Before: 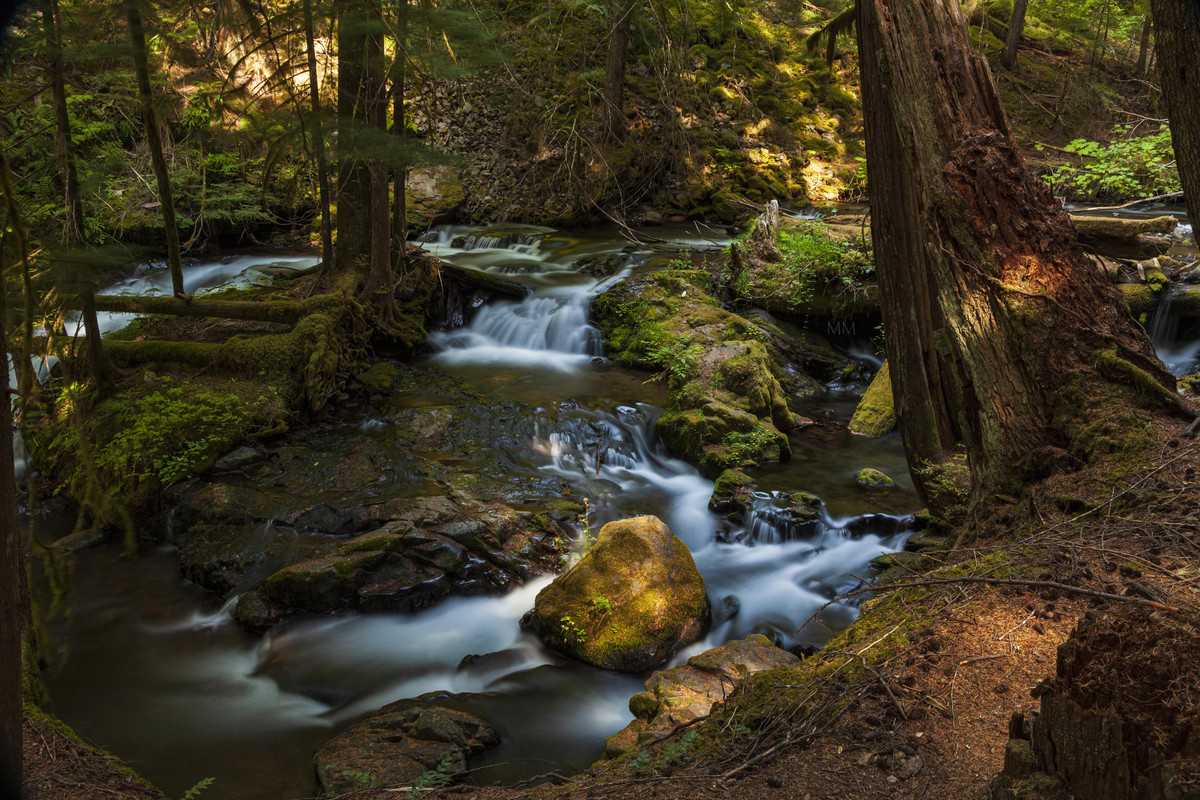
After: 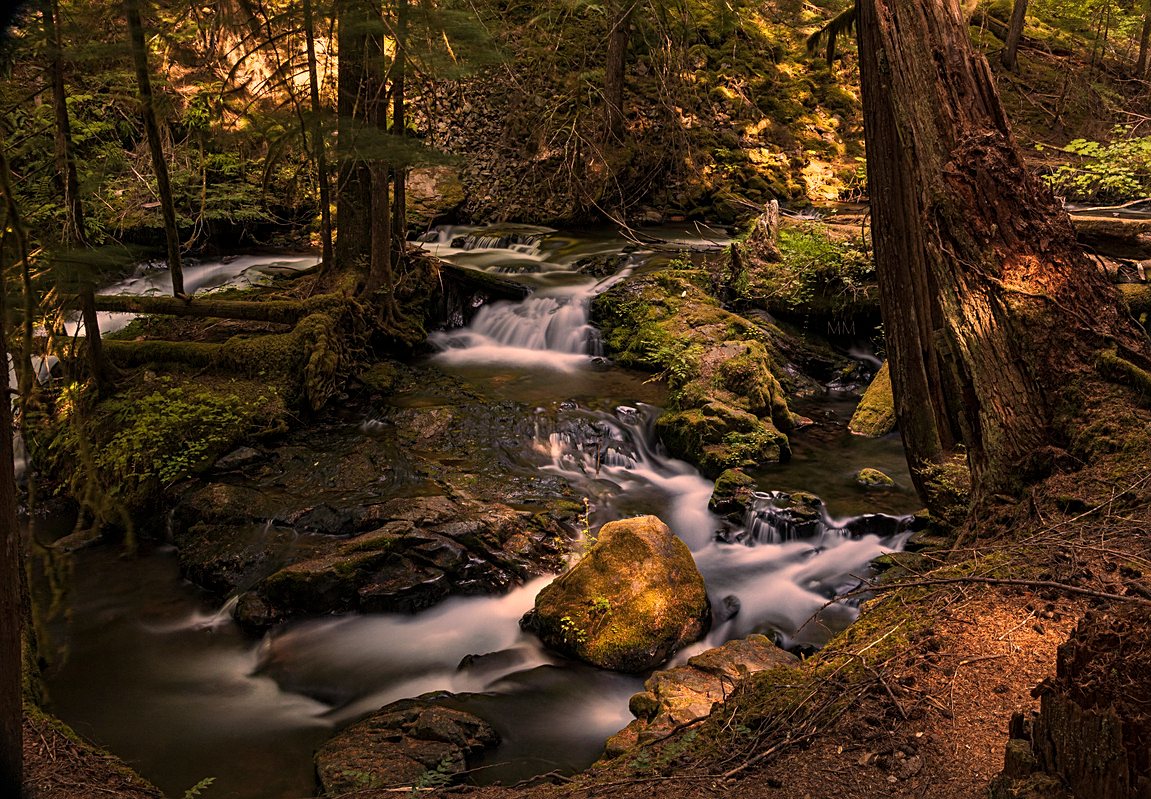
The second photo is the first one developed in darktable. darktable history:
sharpen: on, module defaults
crop: right 4.005%, bottom 0.032%
color correction: highlights a* 39.85, highlights b* 39.69, saturation 0.689
